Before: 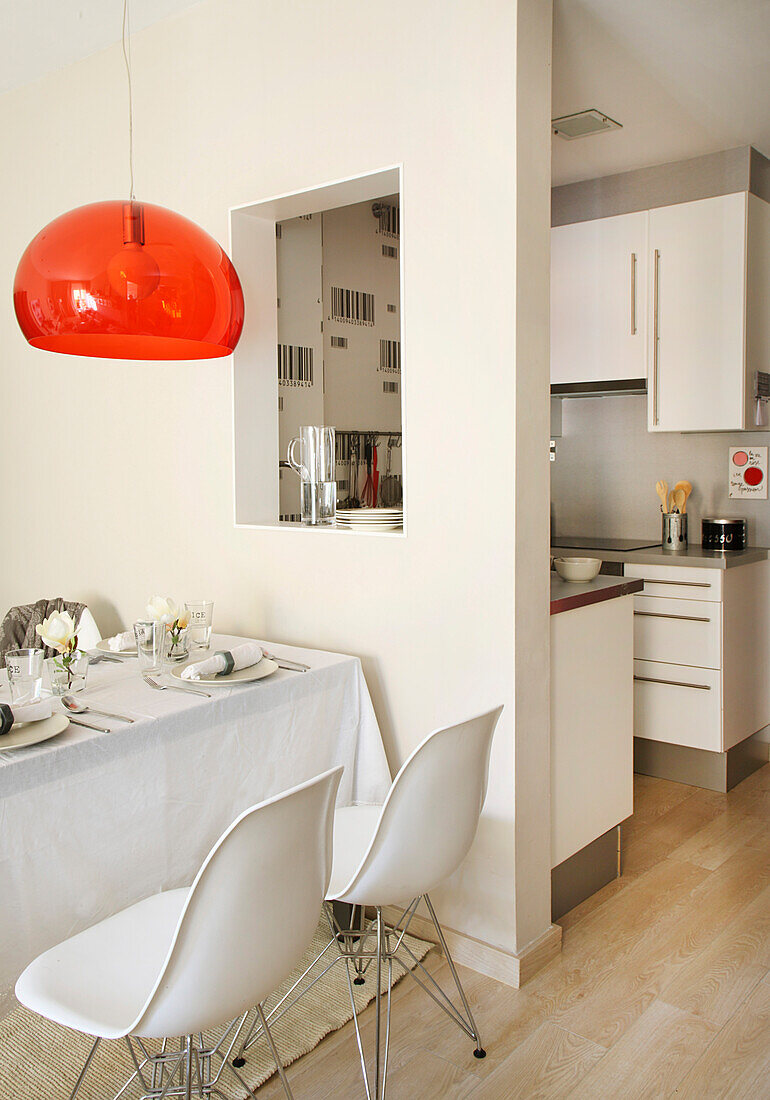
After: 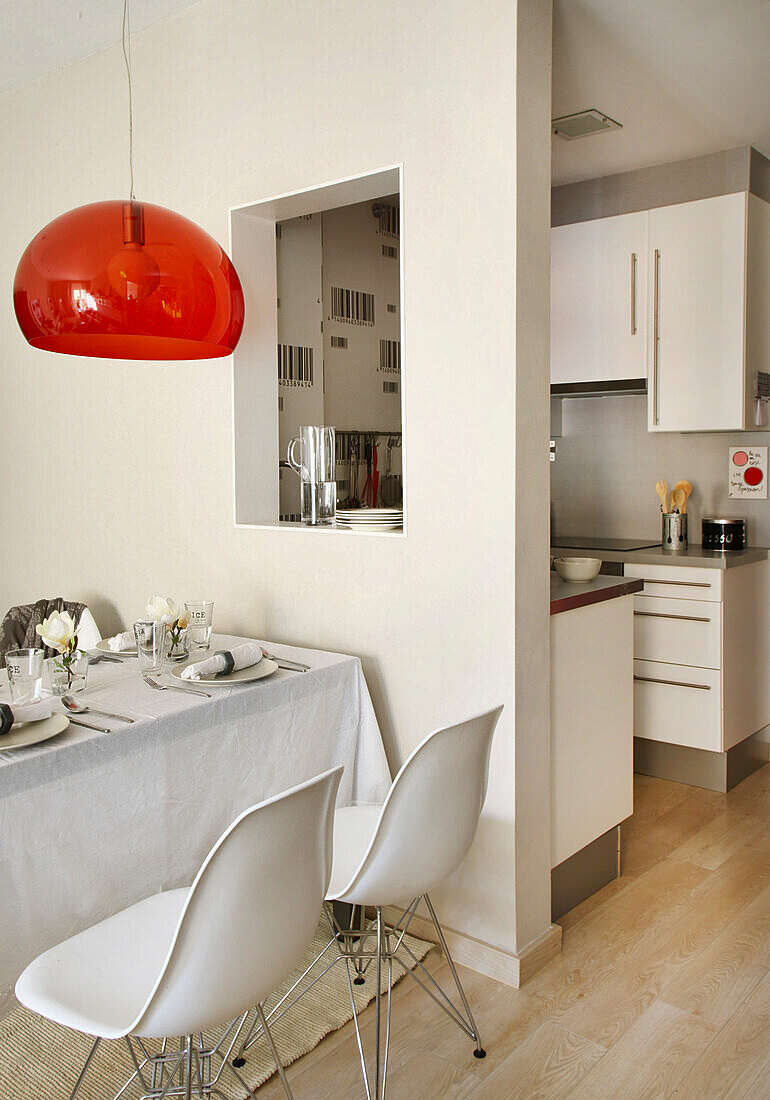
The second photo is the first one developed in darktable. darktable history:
shadows and highlights: highlights color adjustment 0.333%, low approximation 0.01, soften with gaussian
